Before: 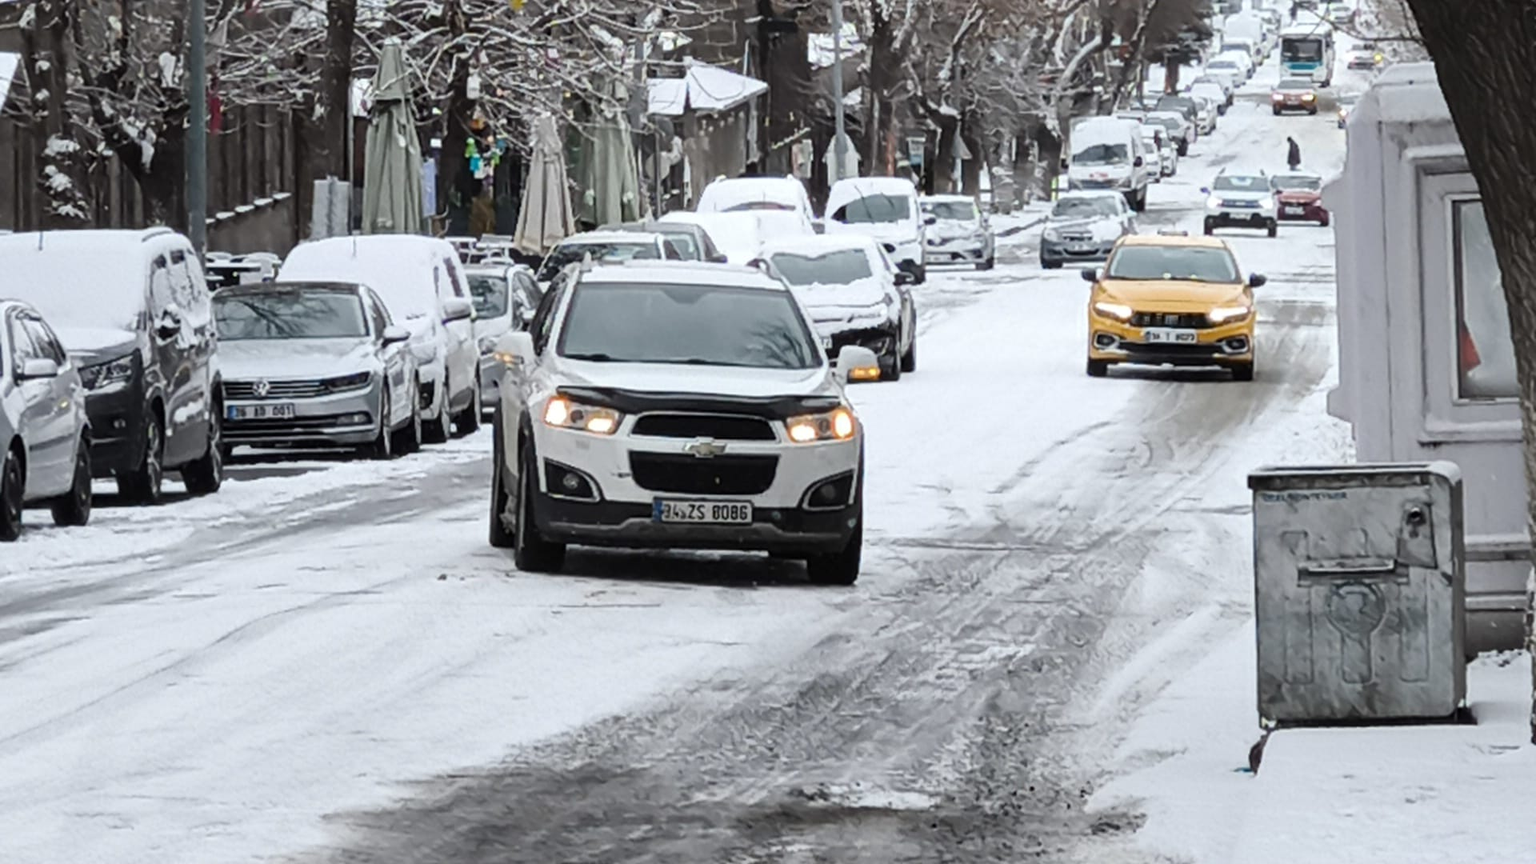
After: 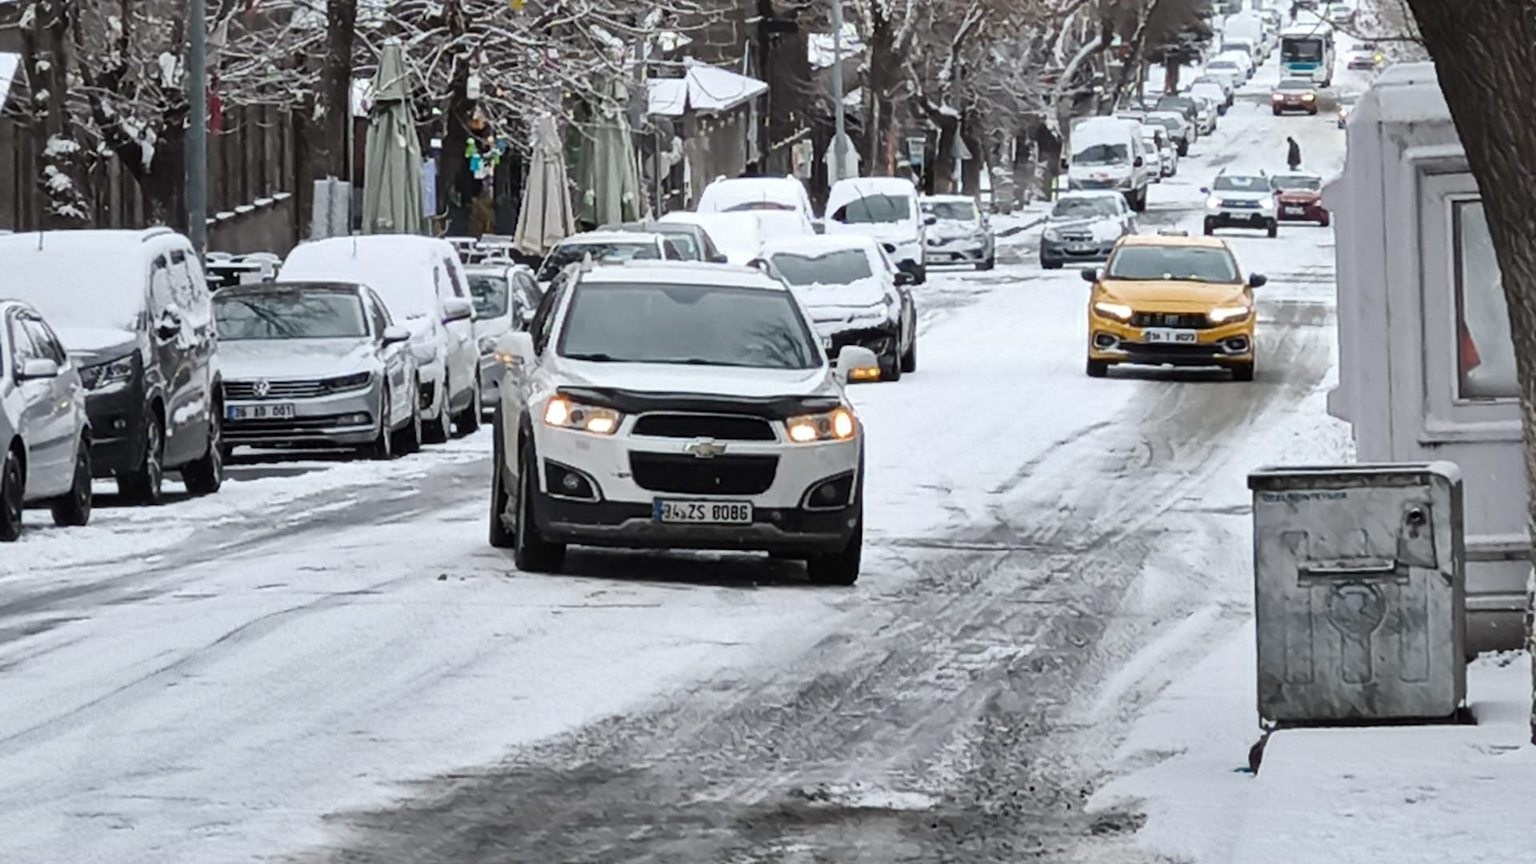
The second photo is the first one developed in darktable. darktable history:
shadows and highlights: shadows 60.02, highlights color adjustment 55.4%, soften with gaussian
